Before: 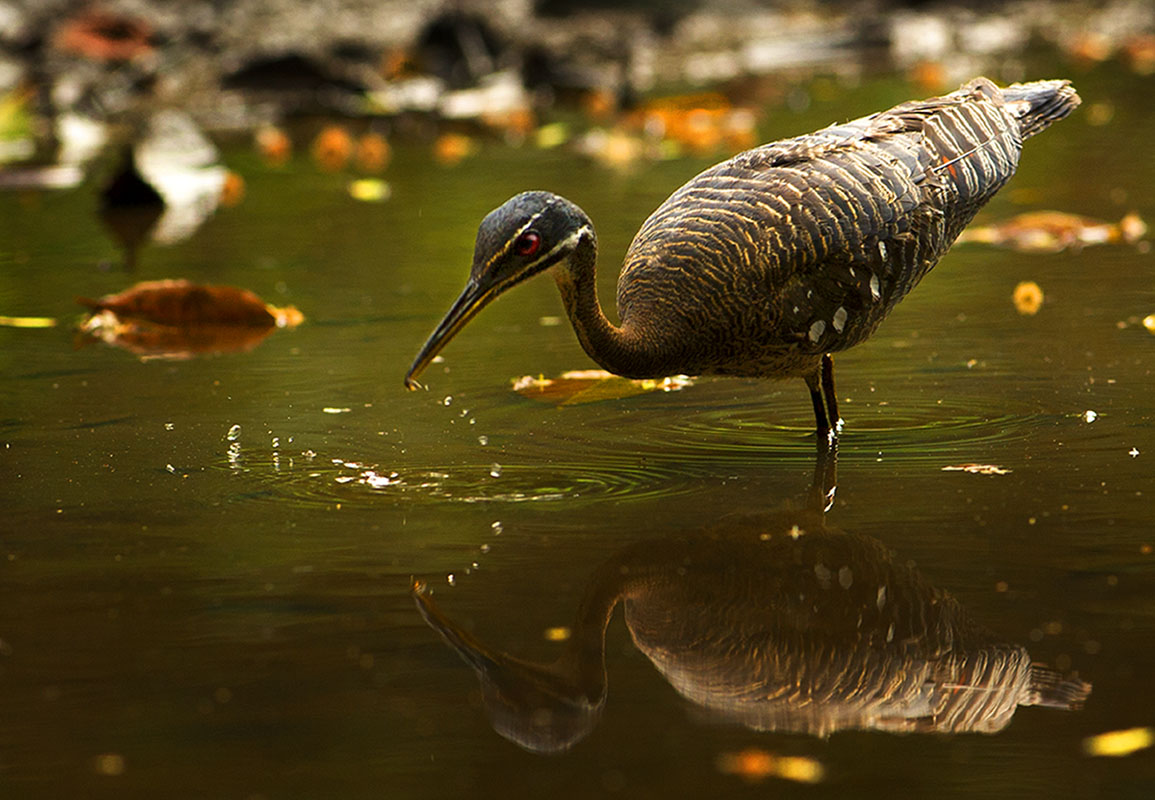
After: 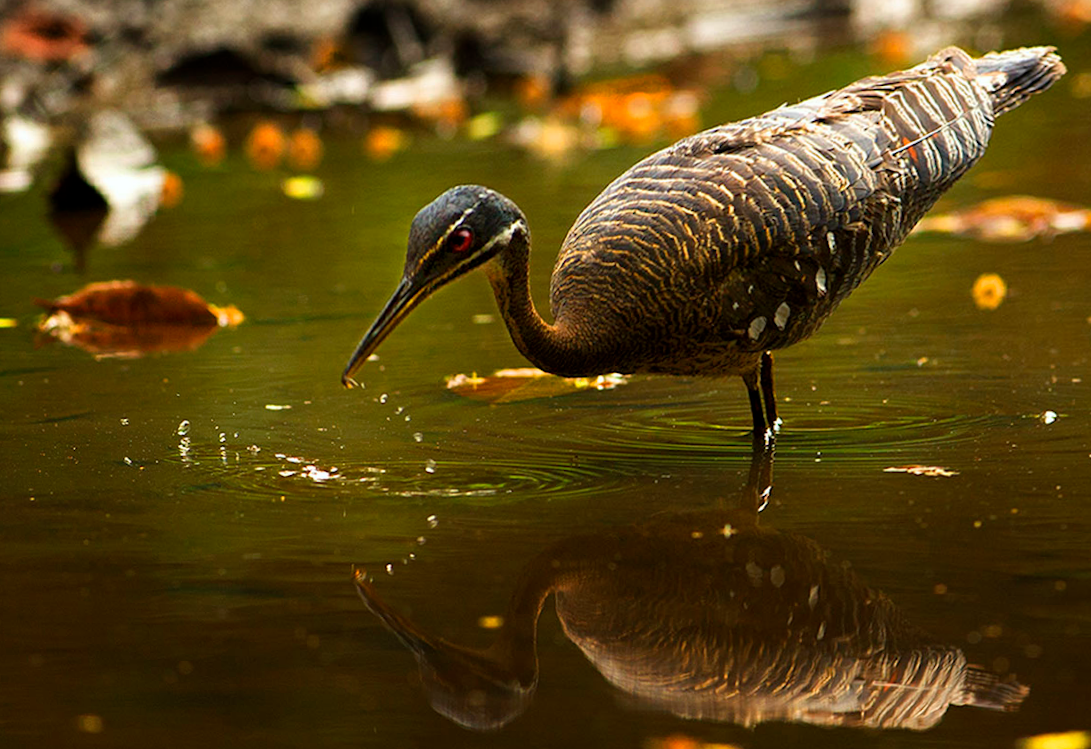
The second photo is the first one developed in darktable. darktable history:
white balance: red 0.986, blue 1.01
rotate and perspective: rotation 0.062°, lens shift (vertical) 0.115, lens shift (horizontal) -0.133, crop left 0.047, crop right 0.94, crop top 0.061, crop bottom 0.94
